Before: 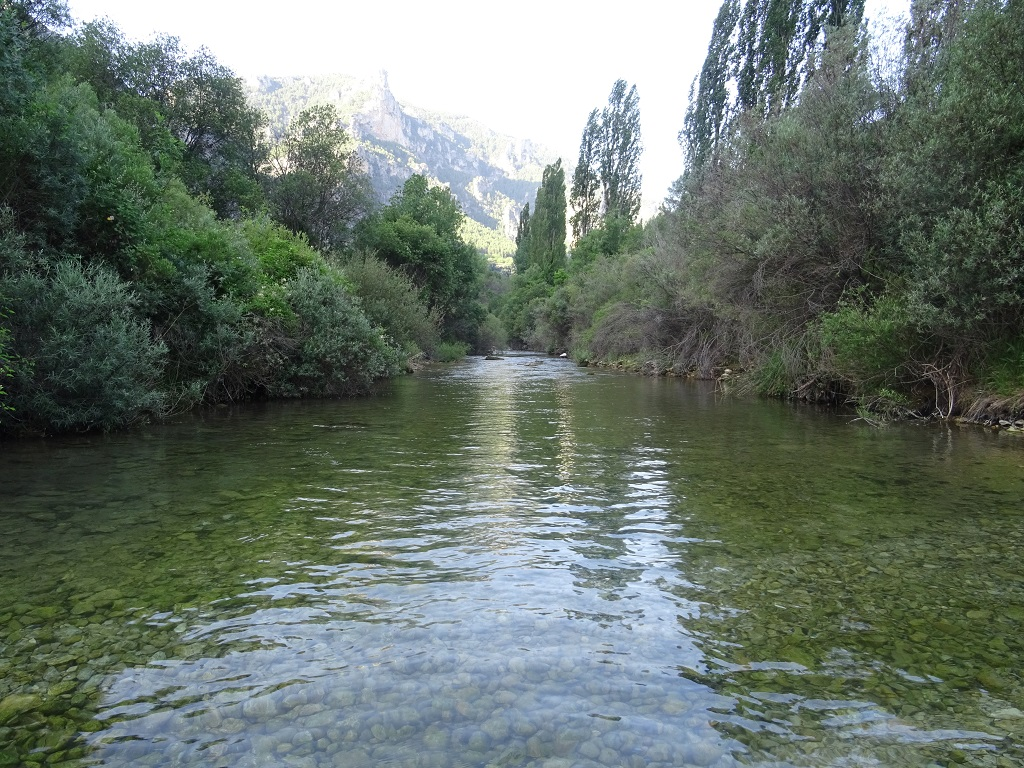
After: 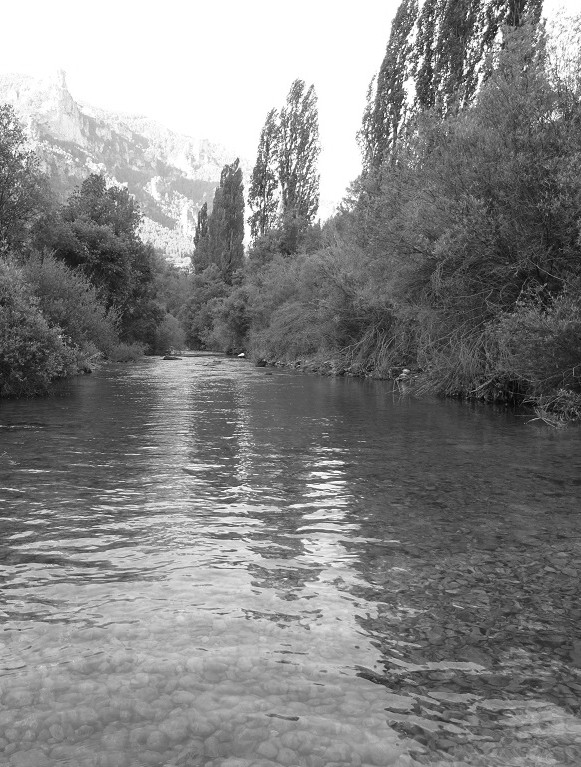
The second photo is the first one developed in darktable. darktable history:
color zones: curves: ch0 [(0.004, 0.588) (0.116, 0.636) (0.259, 0.476) (0.423, 0.464) (0.75, 0.5)]; ch1 [(0, 0) (0.143, 0) (0.286, 0) (0.429, 0) (0.571, 0) (0.714, 0) (0.857, 0)]
contrast equalizer: octaves 7, y [[0.5, 0.5, 0.472, 0.5, 0.5, 0.5], [0.5 ×6], [0.5 ×6], [0 ×6], [0 ×6]], mix -0.311
crop: left 31.479%, top 0.023%, right 11.713%
